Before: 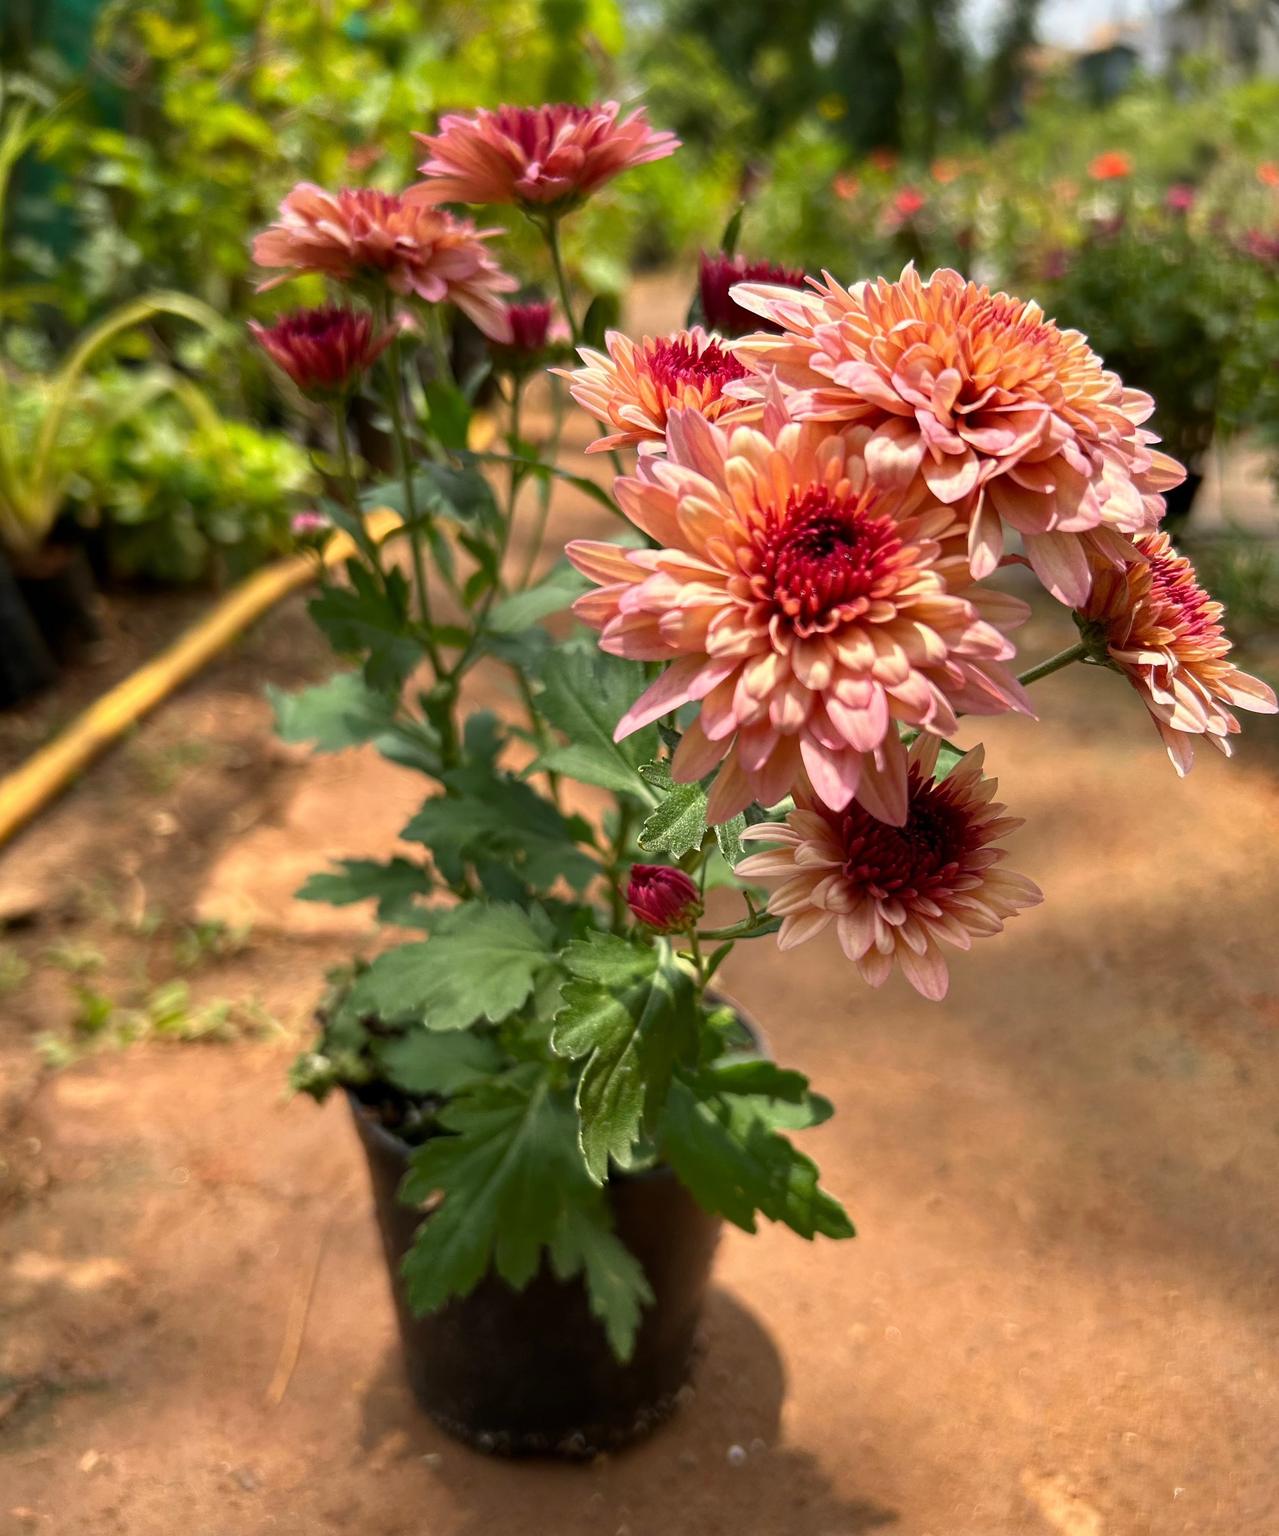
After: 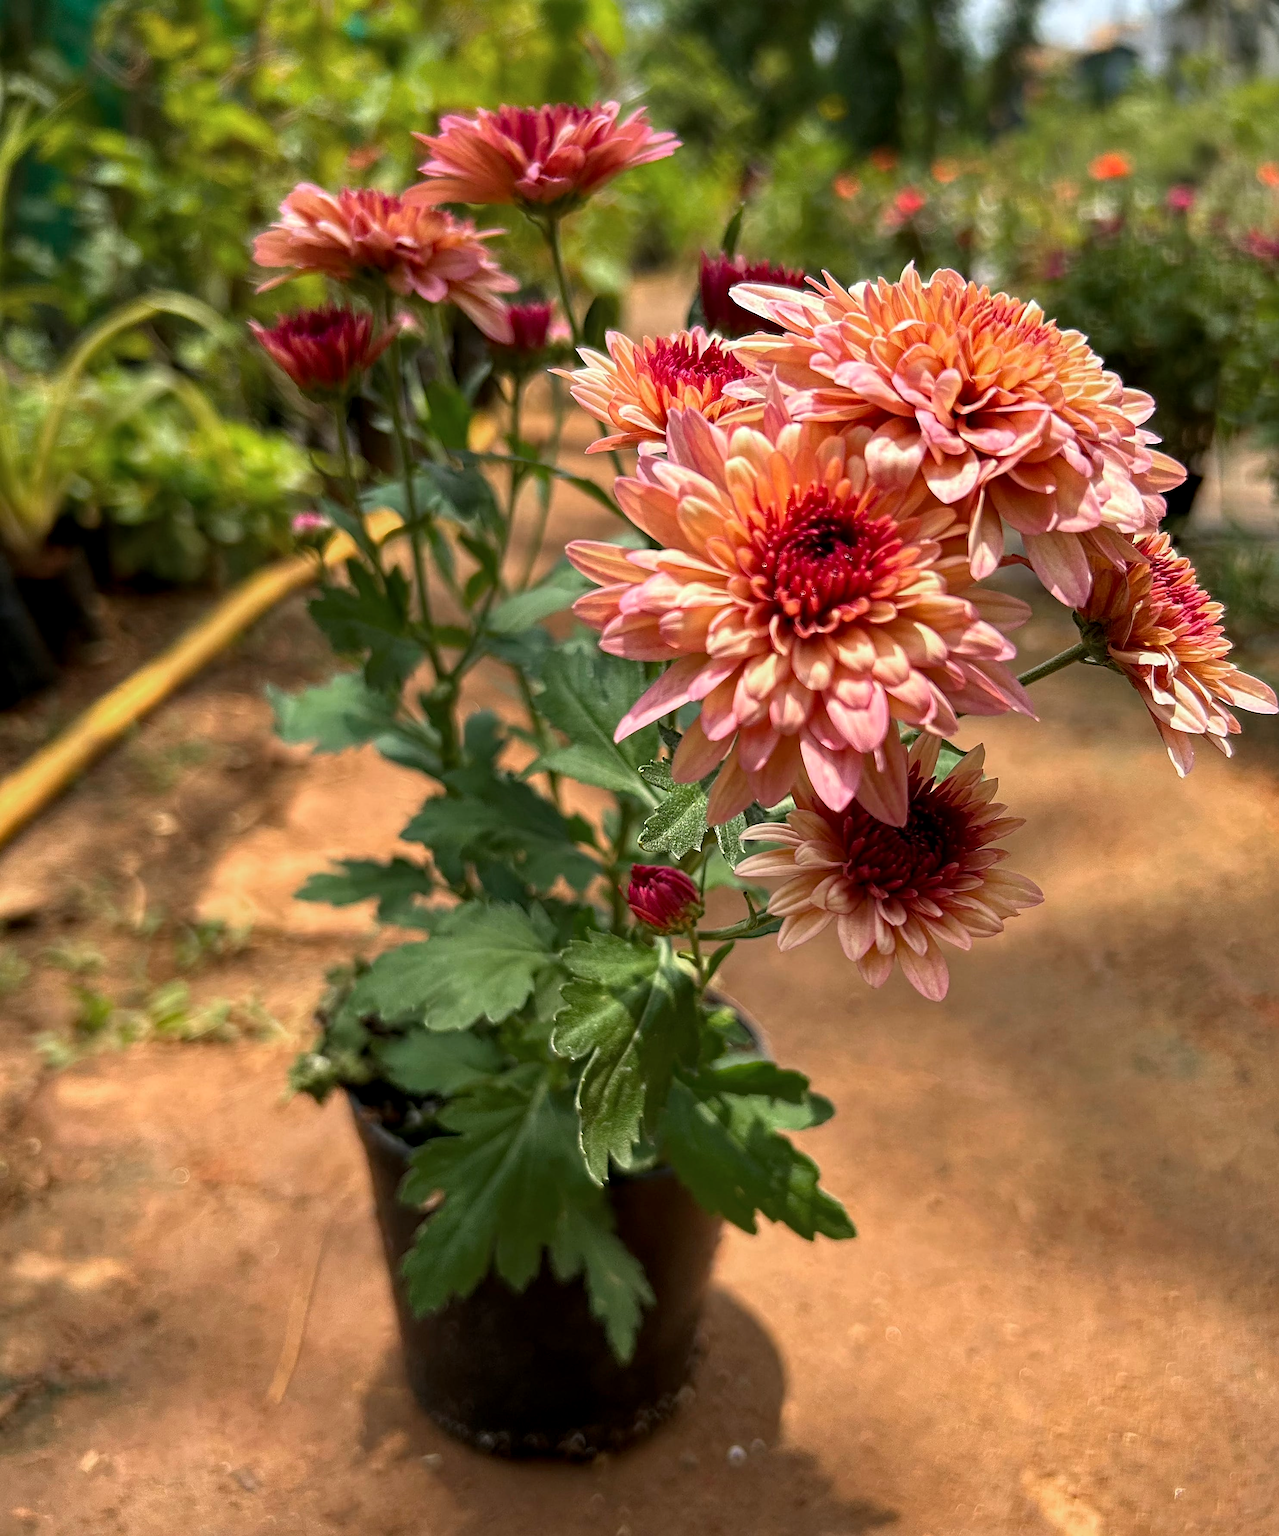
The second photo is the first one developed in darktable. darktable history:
sharpen: on, module defaults
color zones: curves: ch0 [(0, 0.5) (0.143, 0.5) (0.286, 0.456) (0.429, 0.5) (0.571, 0.5) (0.714, 0.5) (0.857, 0.5) (1, 0.5)]; ch1 [(0, 0.5) (0.143, 0.5) (0.286, 0.422) (0.429, 0.5) (0.571, 0.5) (0.714, 0.5) (0.857, 0.5) (1, 0.5)]
local contrast: highlights 100%, shadows 100%, detail 120%, midtone range 0.2
haze removal: compatibility mode true, adaptive false
